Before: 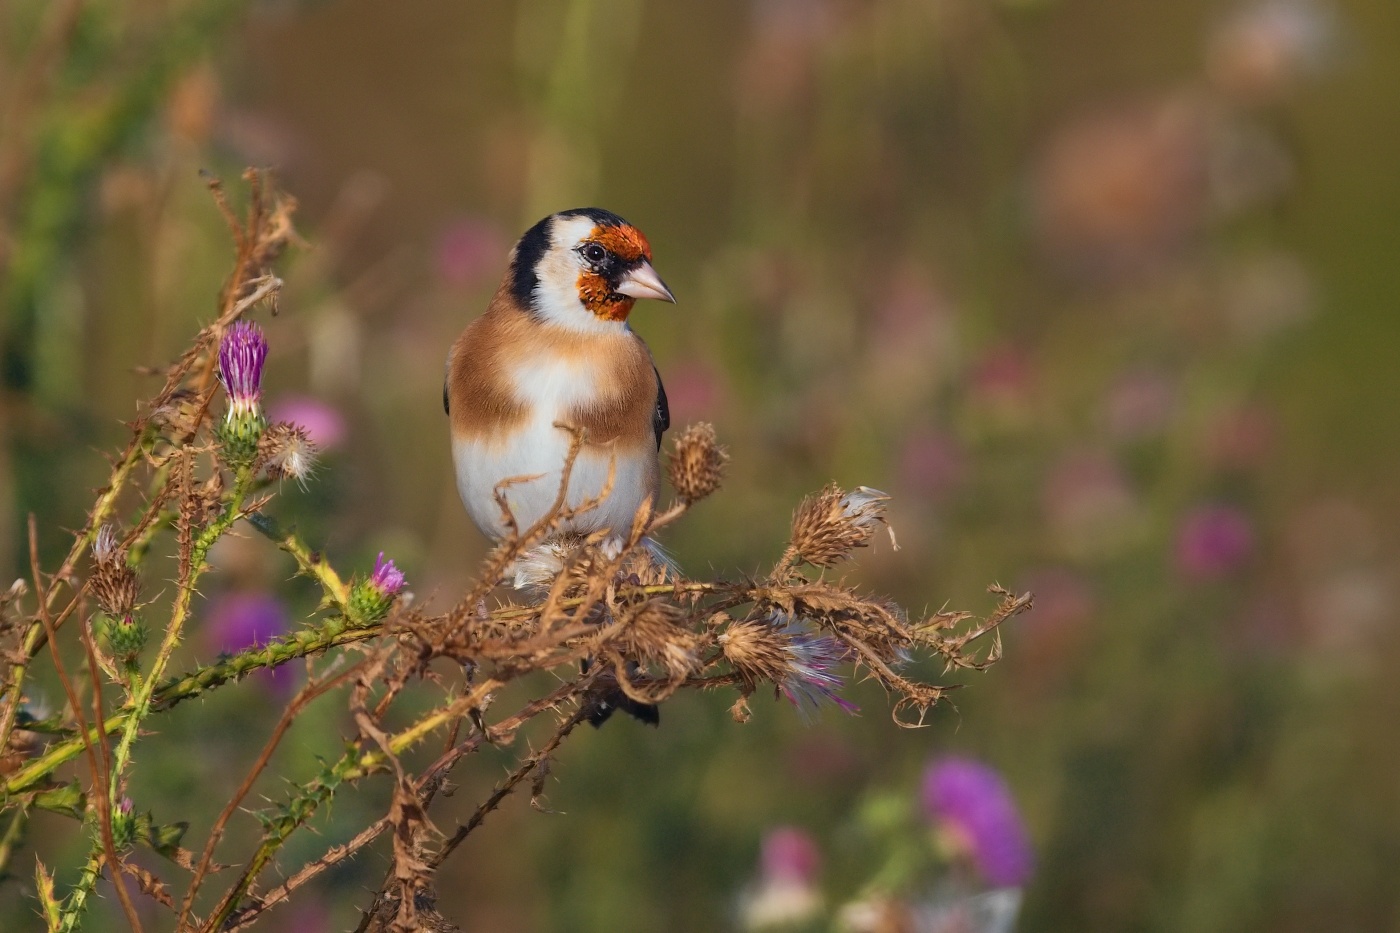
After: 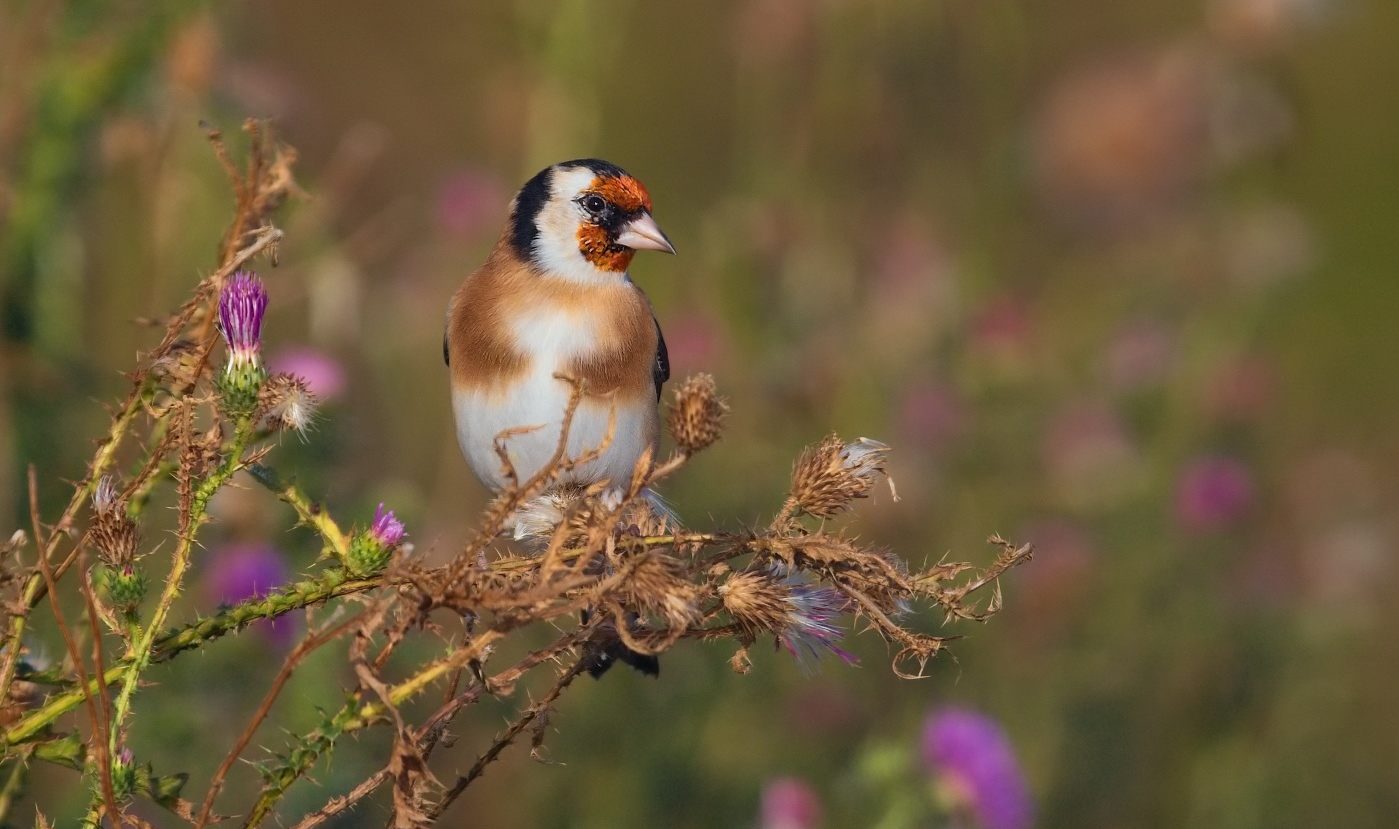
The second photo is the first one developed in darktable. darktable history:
crop and rotate: top 5.444%, bottom 5.614%
